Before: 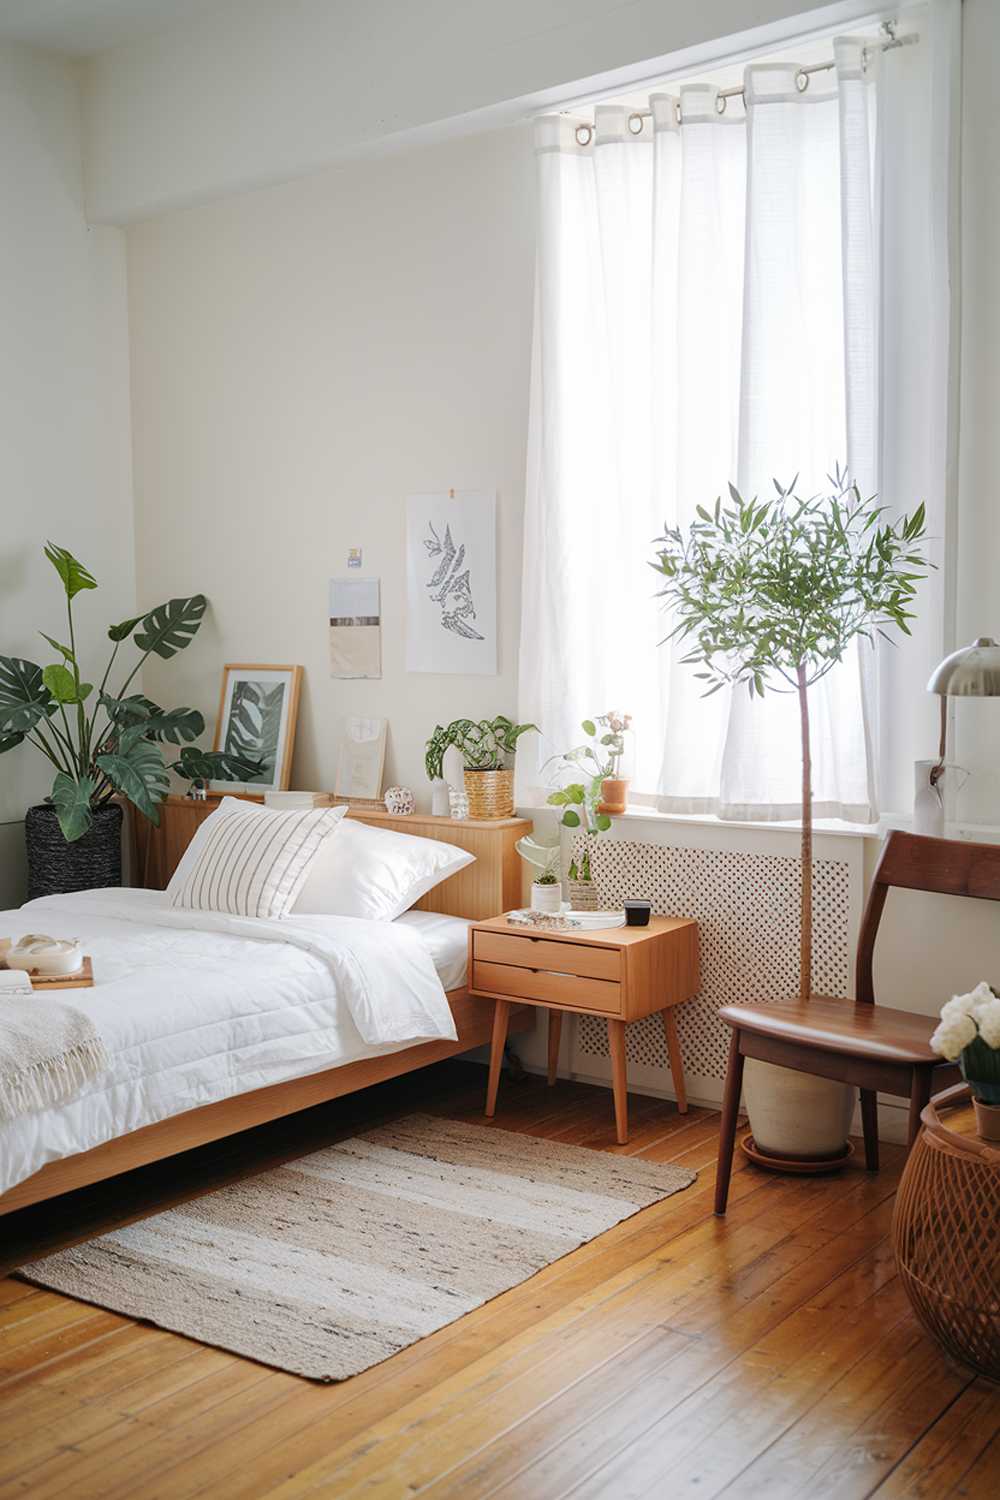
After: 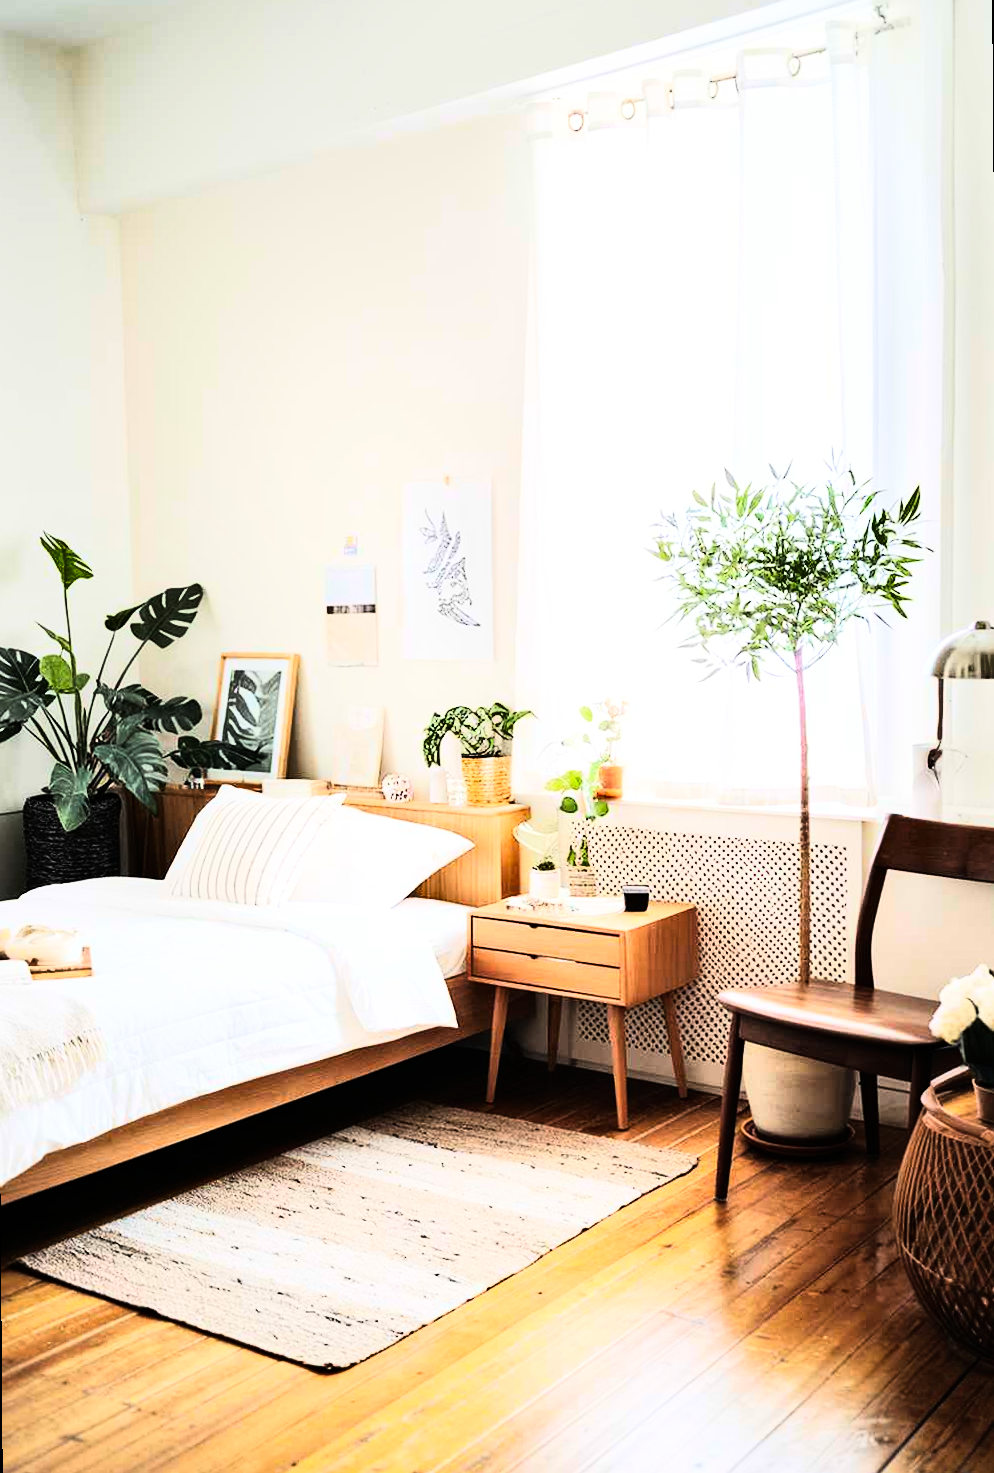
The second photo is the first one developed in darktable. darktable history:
shadows and highlights: low approximation 0.01, soften with gaussian
rgb curve: curves: ch0 [(0, 0) (0.21, 0.15) (0.24, 0.21) (0.5, 0.75) (0.75, 0.96) (0.89, 0.99) (1, 1)]; ch1 [(0, 0.02) (0.21, 0.13) (0.25, 0.2) (0.5, 0.67) (0.75, 0.9) (0.89, 0.97) (1, 1)]; ch2 [(0, 0.02) (0.21, 0.13) (0.25, 0.2) (0.5, 0.67) (0.75, 0.9) (0.89, 0.97) (1, 1)], compensate middle gray true
tone equalizer: -8 EV -0.417 EV, -7 EV -0.389 EV, -6 EV -0.333 EV, -5 EV -0.222 EV, -3 EV 0.222 EV, -2 EV 0.333 EV, -1 EV 0.389 EV, +0 EV 0.417 EV, edges refinement/feathering 500, mask exposure compensation -1.57 EV, preserve details no
rotate and perspective: rotation -0.45°, automatic cropping original format, crop left 0.008, crop right 0.992, crop top 0.012, crop bottom 0.988
